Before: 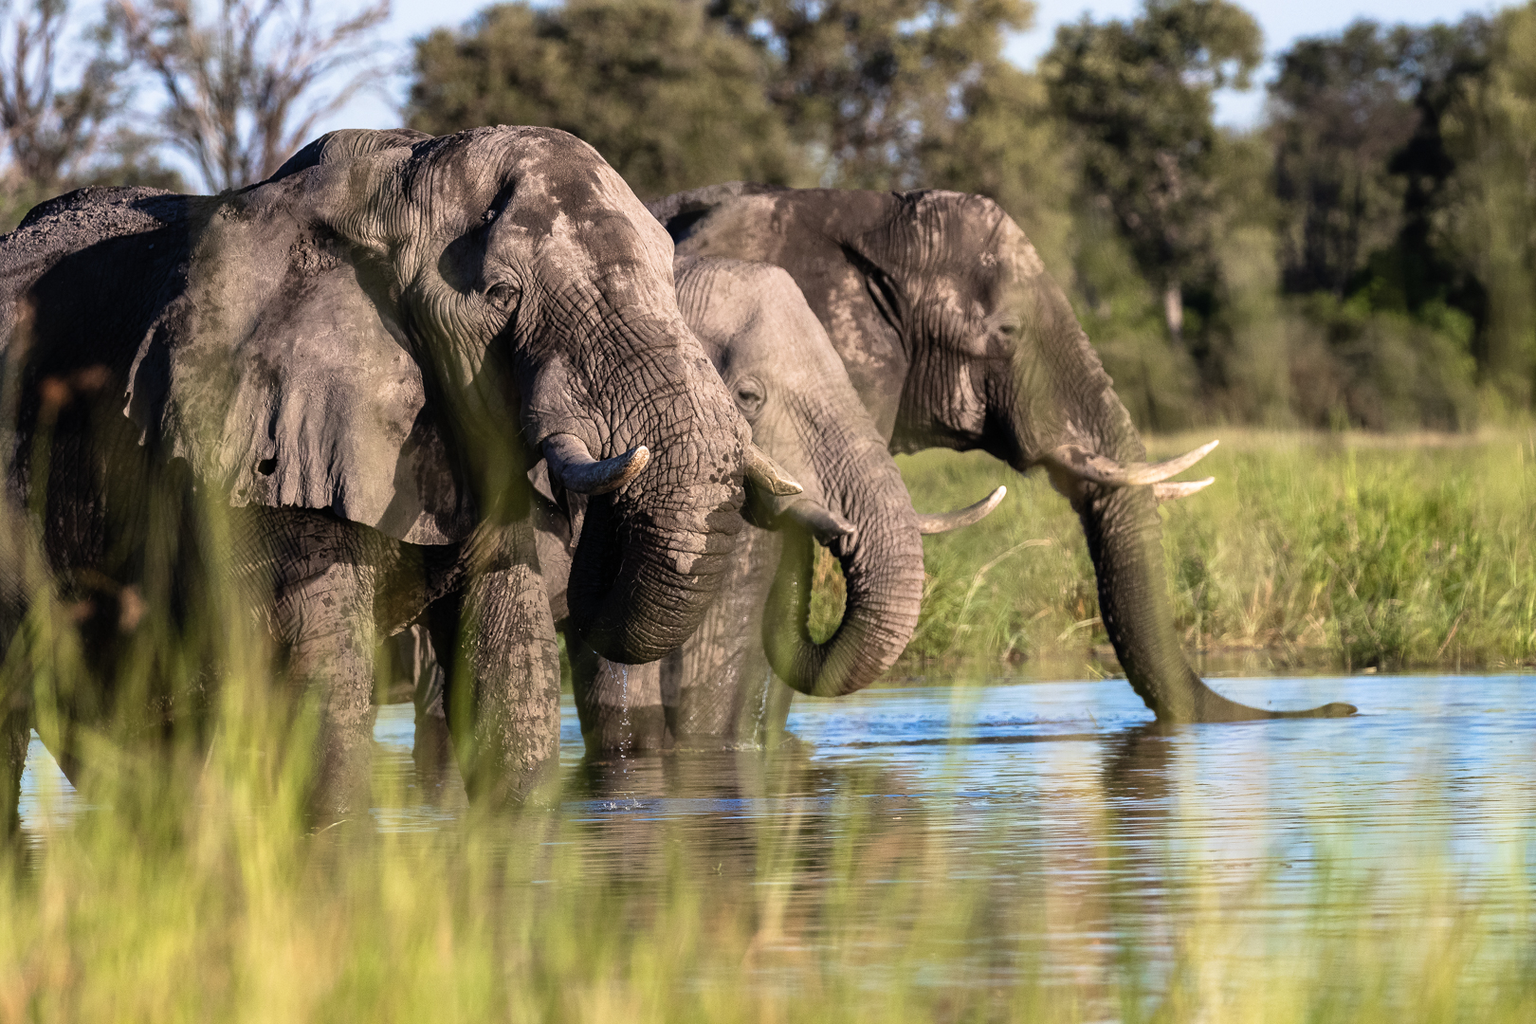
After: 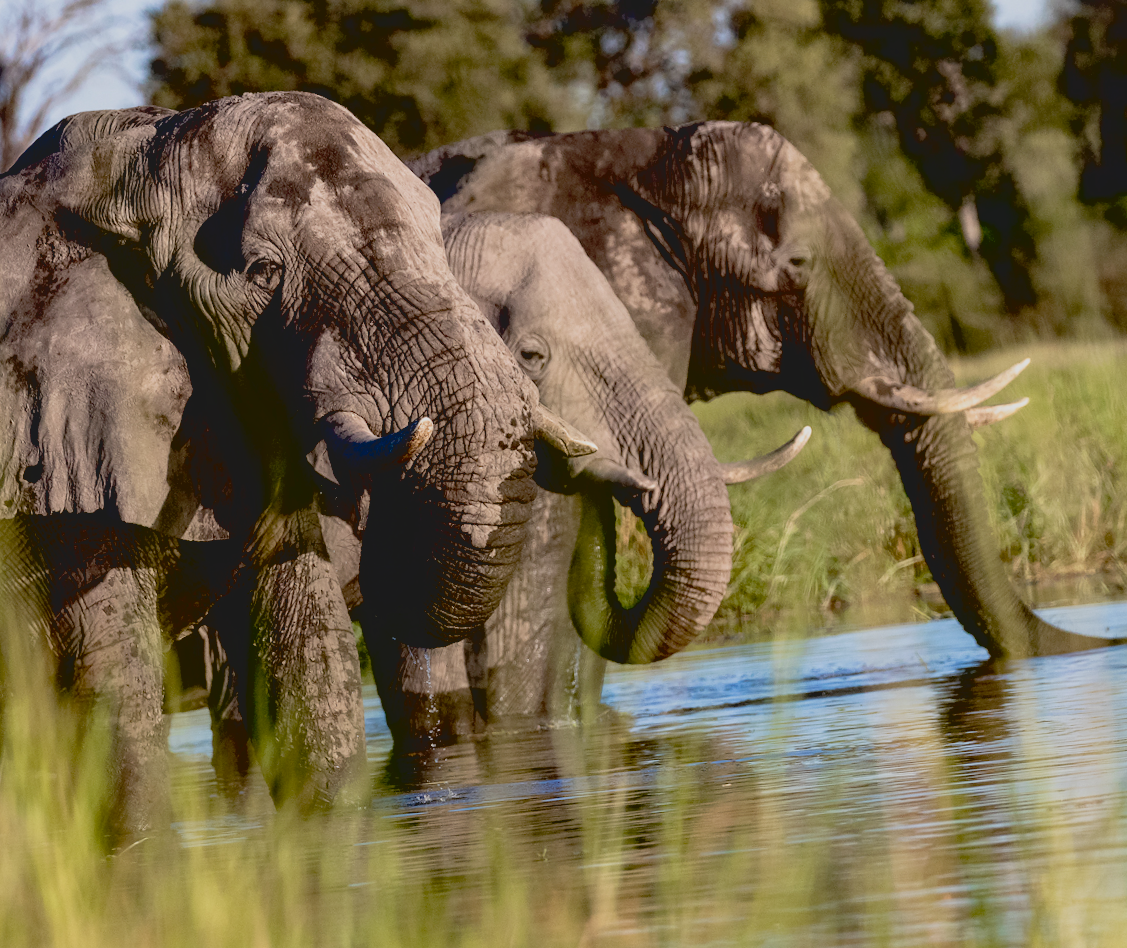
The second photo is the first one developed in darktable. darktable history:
crop: left 13.443%, right 13.31%
rotate and perspective: rotation -5°, crop left 0.05, crop right 0.952, crop top 0.11, crop bottom 0.89
exposure: black level correction 0.046, exposure -0.228 EV, compensate highlight preservation false
contrast brightness saturation: contrast -0.15, brightness 0.05, saturation -0.12
